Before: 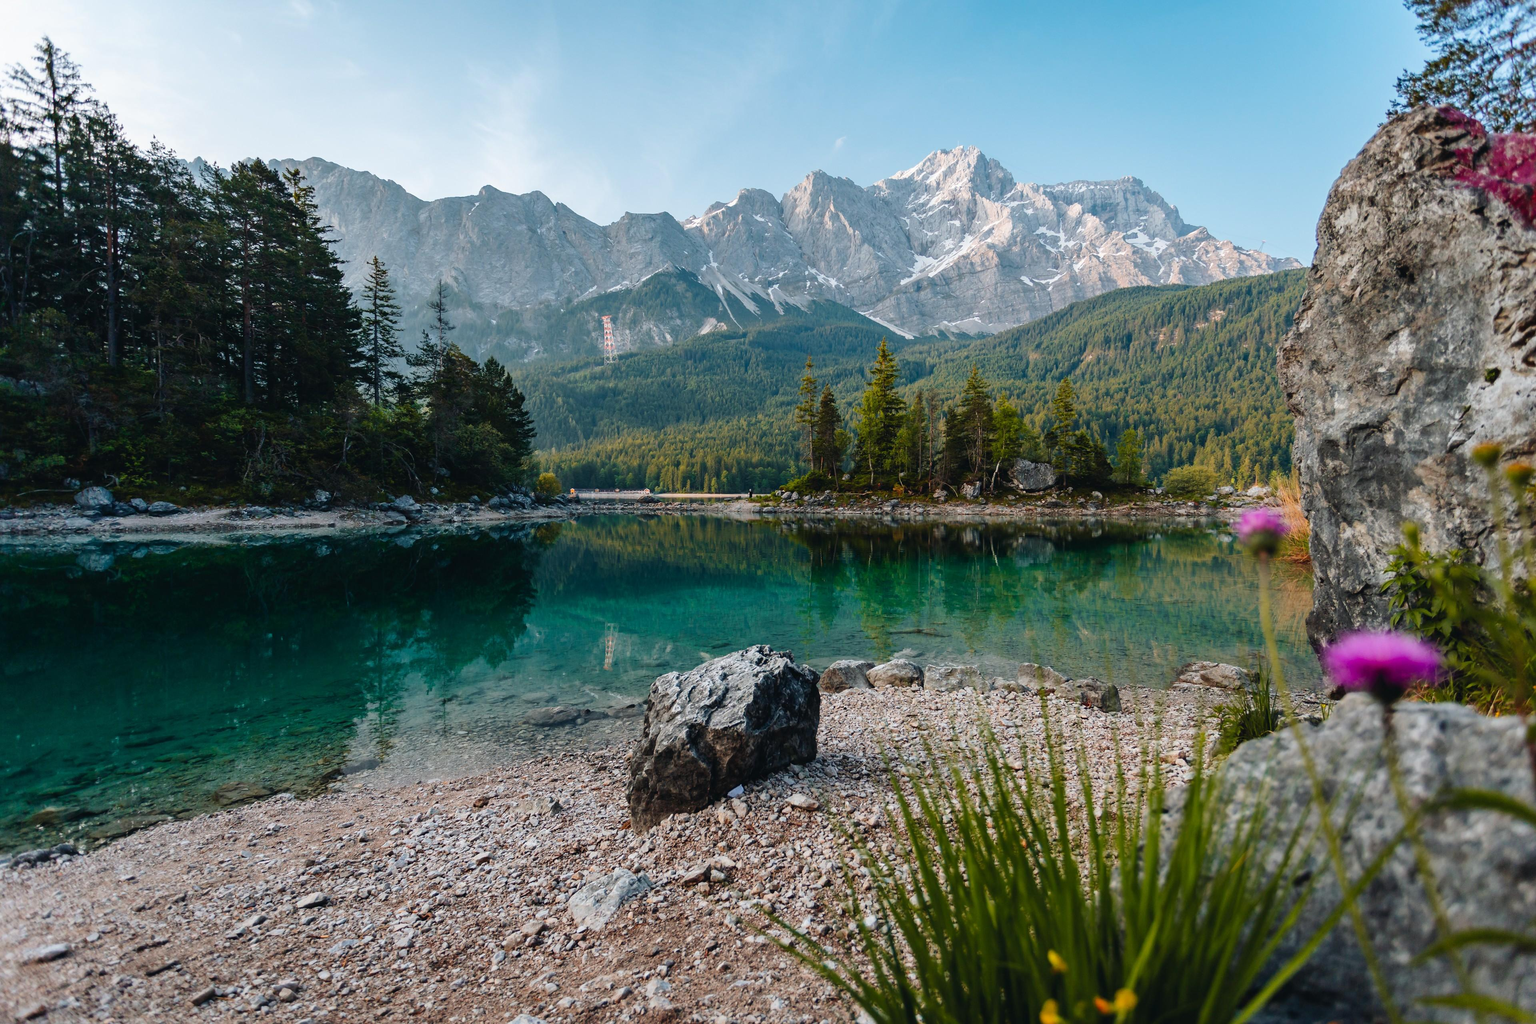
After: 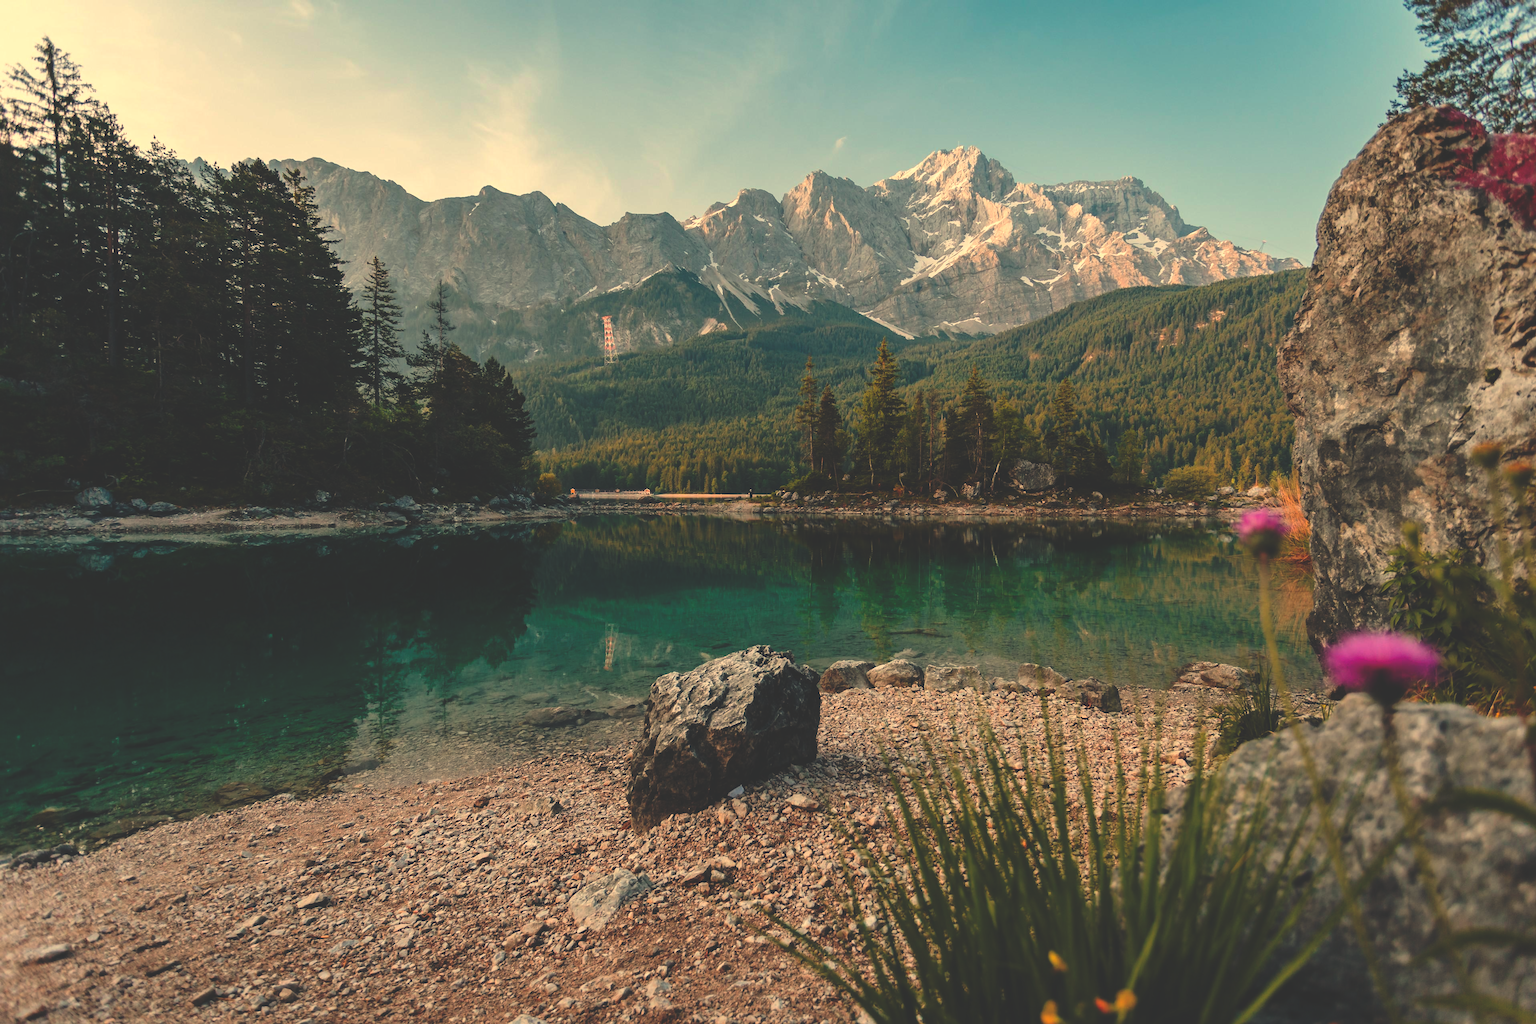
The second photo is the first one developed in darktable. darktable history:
white balance: red 1.138, green 0.996, blue 0.812
rgb curve: curves: ch0 [(0, 0.186) (0.314, 0.284) (0.775, 0.708) (1, 1)], compensate middle gray true, preserve colors none
